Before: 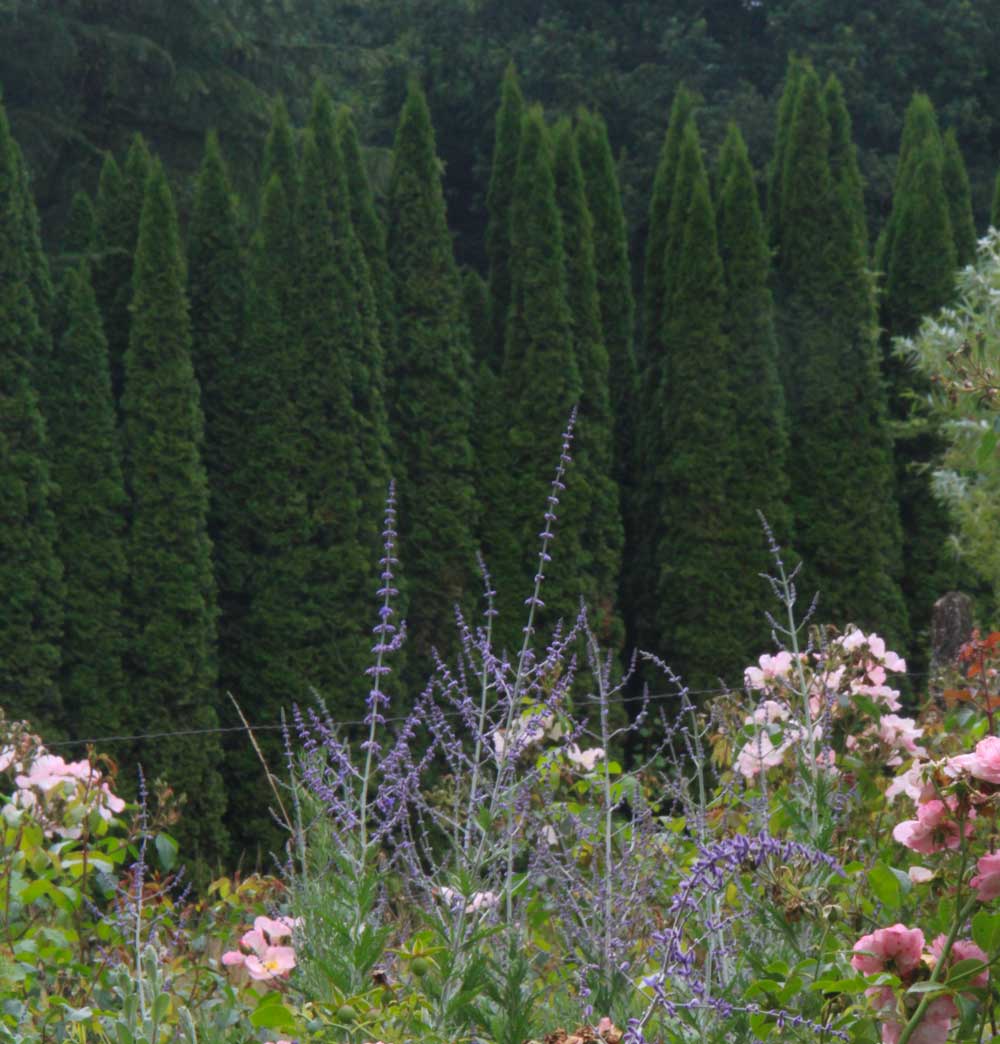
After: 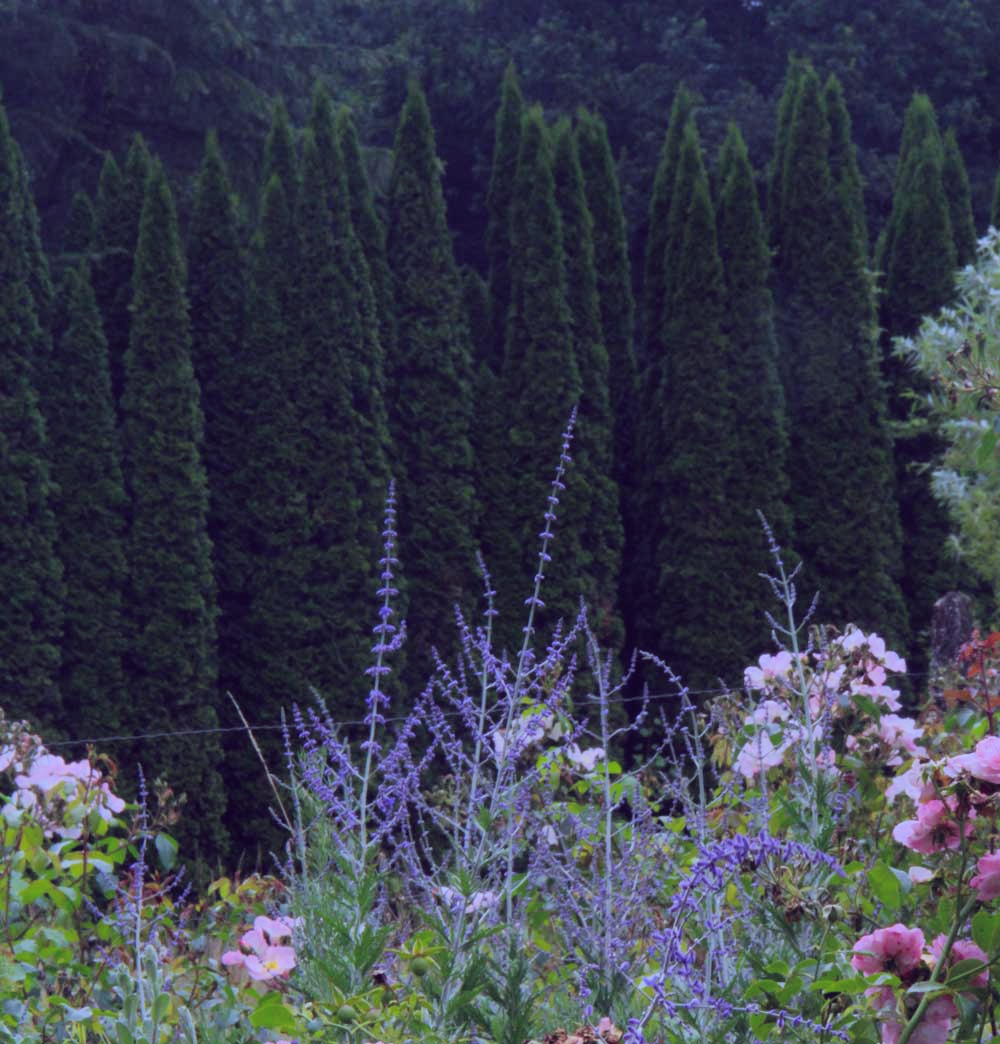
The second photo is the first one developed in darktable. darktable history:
white balance: red 0.871, blue 1.249
filmic rgb: black relative exposure -8.42 EV, white relative exposure 4.68 EV, hardness 3.82, color science v6 (2022)
color balance: lift [1.001, 0.997, 0.99, 1.01], gamma [1.007, 1, 0.975, 1.025], gain [1, 1.065, 1.052, 0.935], contrast 13.25%
